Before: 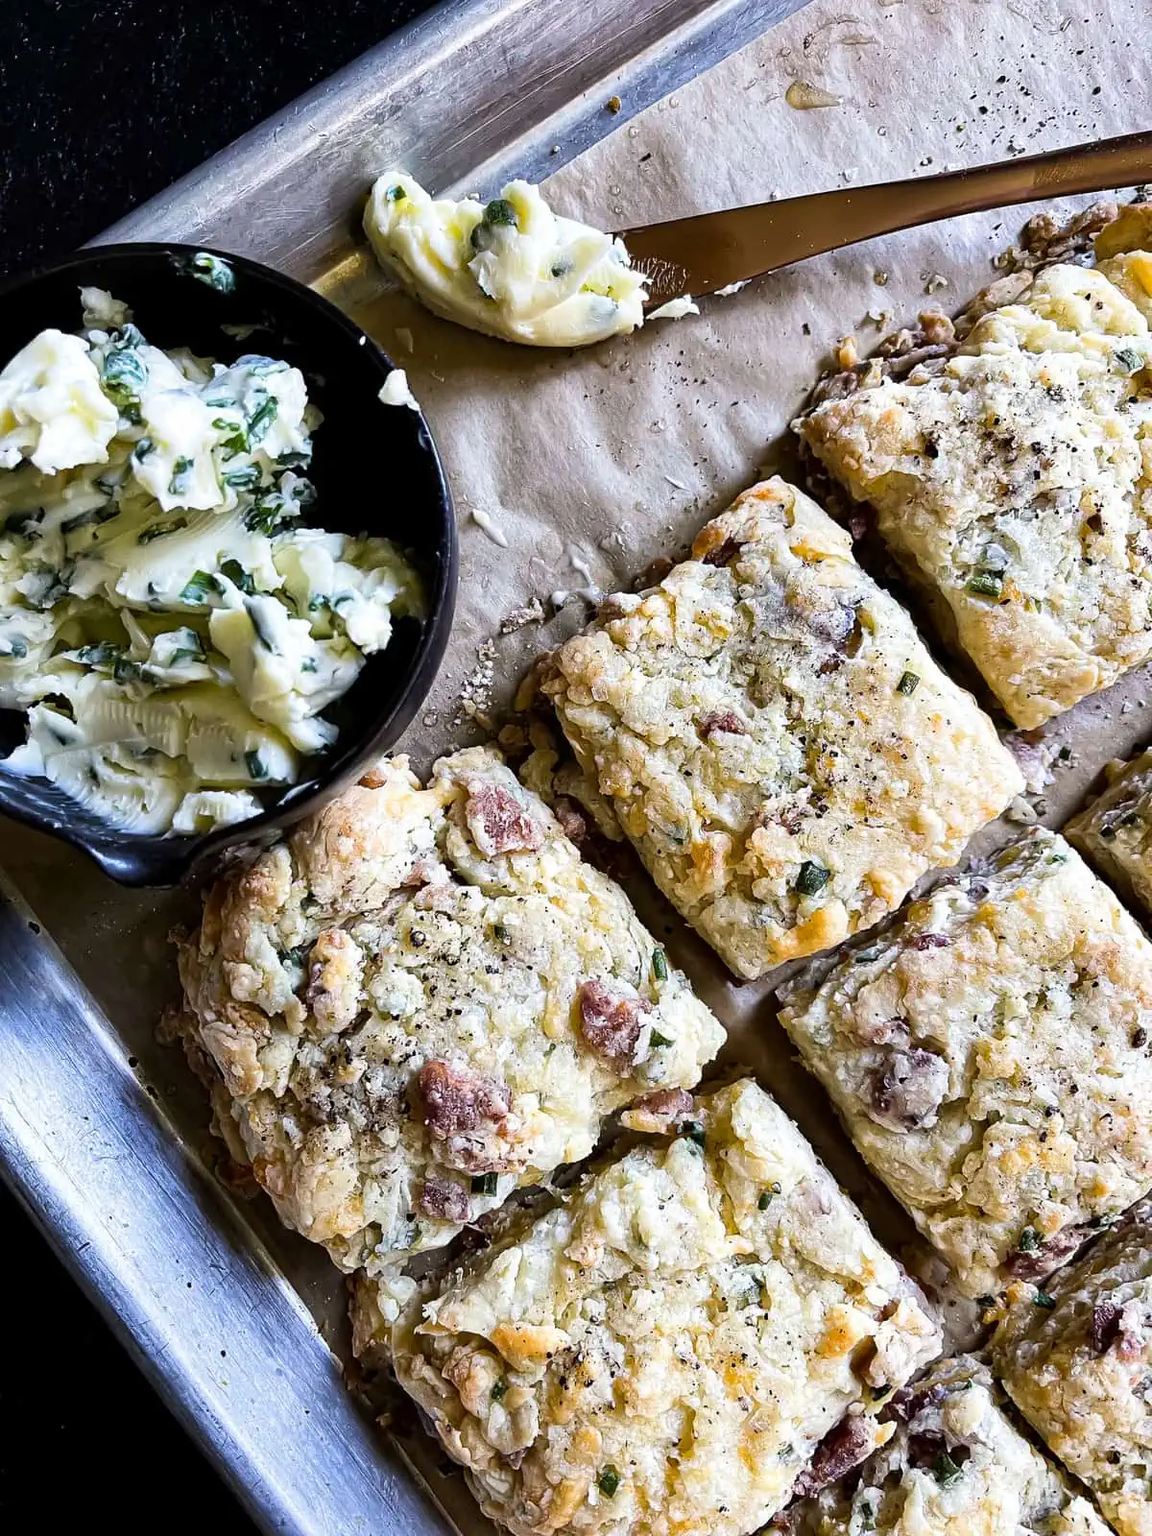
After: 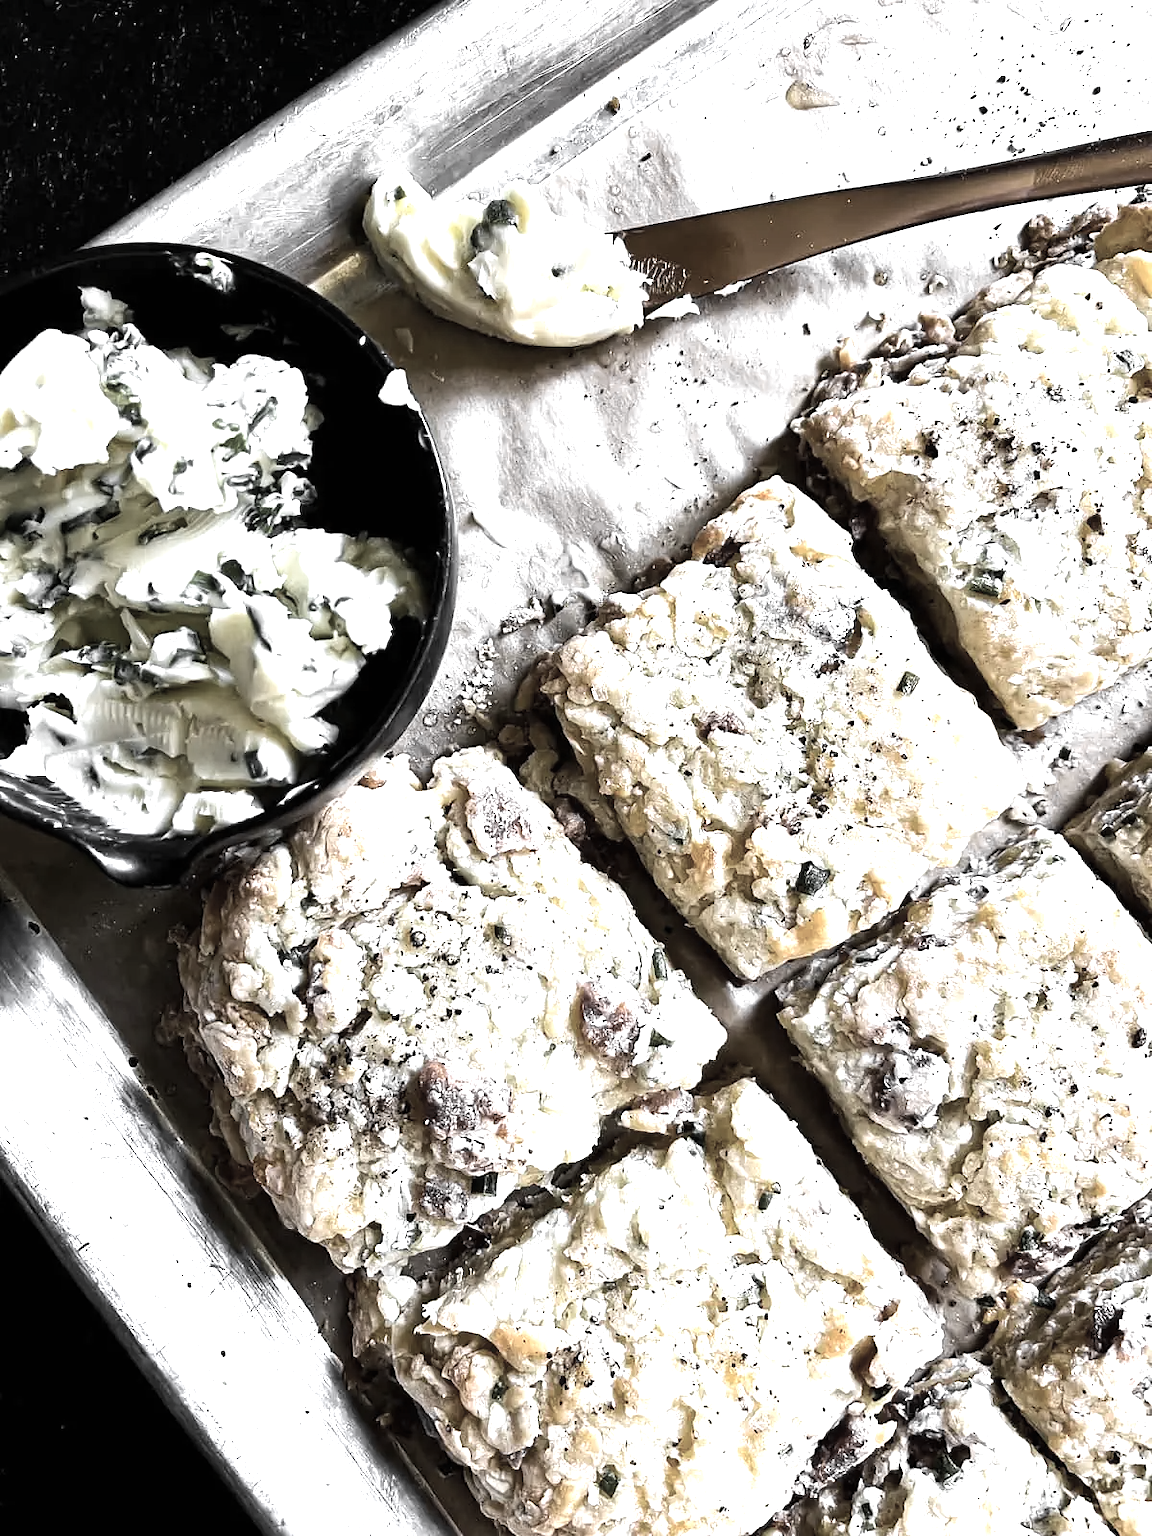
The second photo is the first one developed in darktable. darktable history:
color zones: curves: ch0 [(0, 0.613) (0.01, 0.613) (0.245, 0.448) (0.498, 0.529) (0.642, 0.665) (0.879, 0.777) (0.99, 0.613)]; ch1 [(0, 0.035) (0.121, 0.189) (0.259, 0.197) (0.415, 0.061) (0.589, 0.022) (0.732, 0.022) (0.857, 0.026) (0.991, 0.053)]
tone equalizer: -8 EV -0.417 EV, -7 EV -0.389 EV, -6 EV -0.333 EV, -5 EV -0.222 EV, -3 EV 0.222 EV, -2 EV 0.333 EV, -1 EV 0.389 EV, +0 EV 0.417 EV, edges refinement/feathering 500, mask exposure compensation -1.57 EV, preserve details no
exposure: black level correction 0, exposure 0.7 EV, compensate exposure bias true, compensate highlight preservation false
